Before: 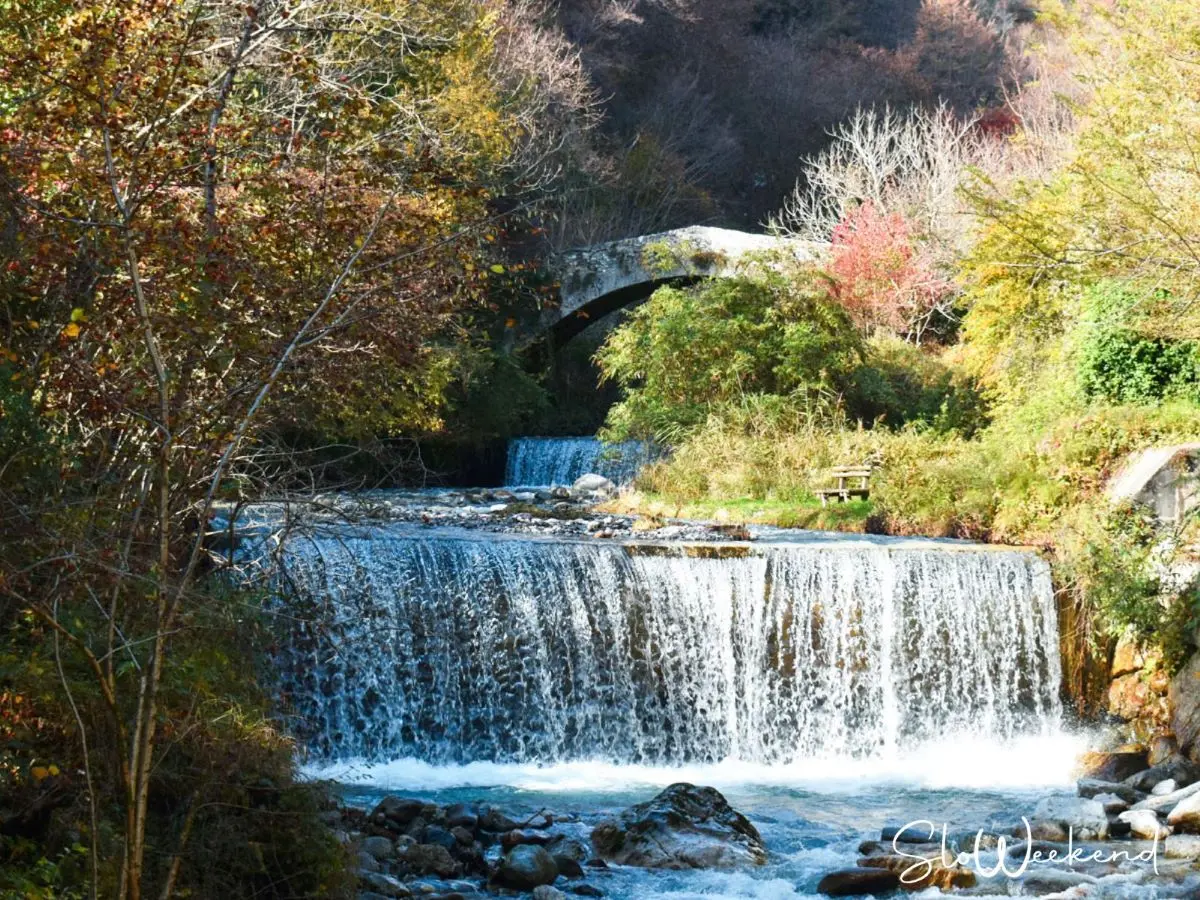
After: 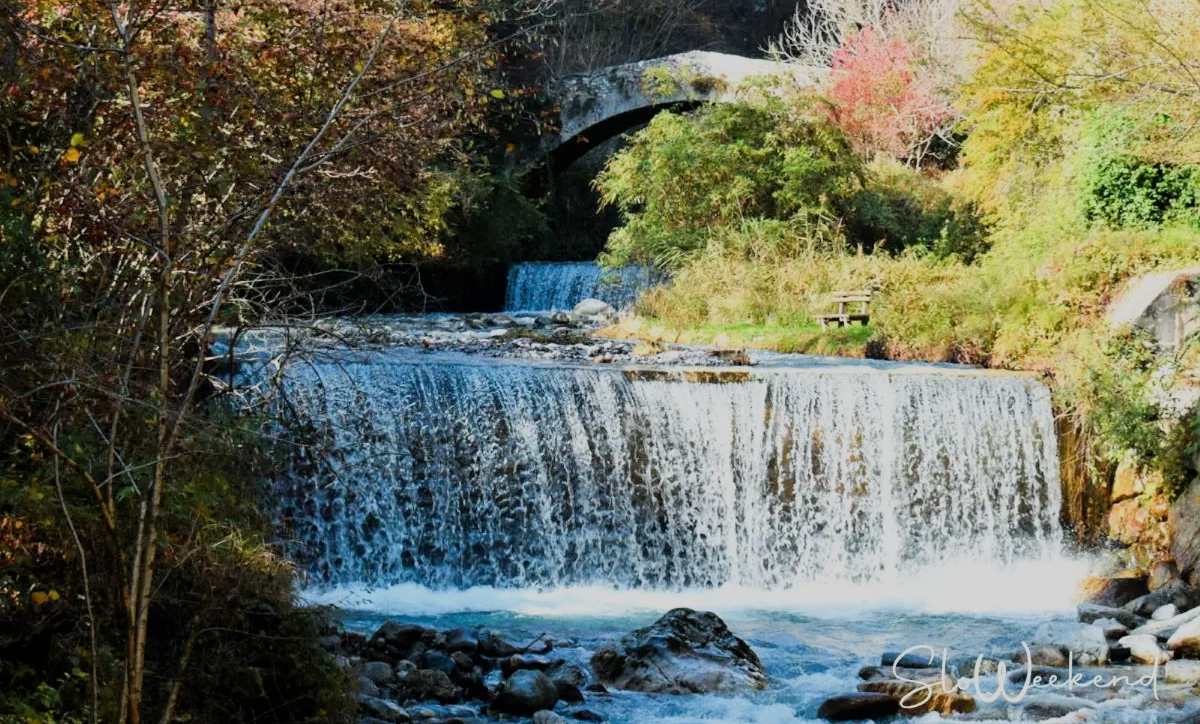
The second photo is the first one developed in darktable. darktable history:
crop and rotate: top 19.487%
filmic rgb: black relative exposure -7.65 EV, white relative exposure 4.56 EV, threshold 5.97 EV, hardness 3.61, color science v6 (2022), enable highlight reconstruction true
